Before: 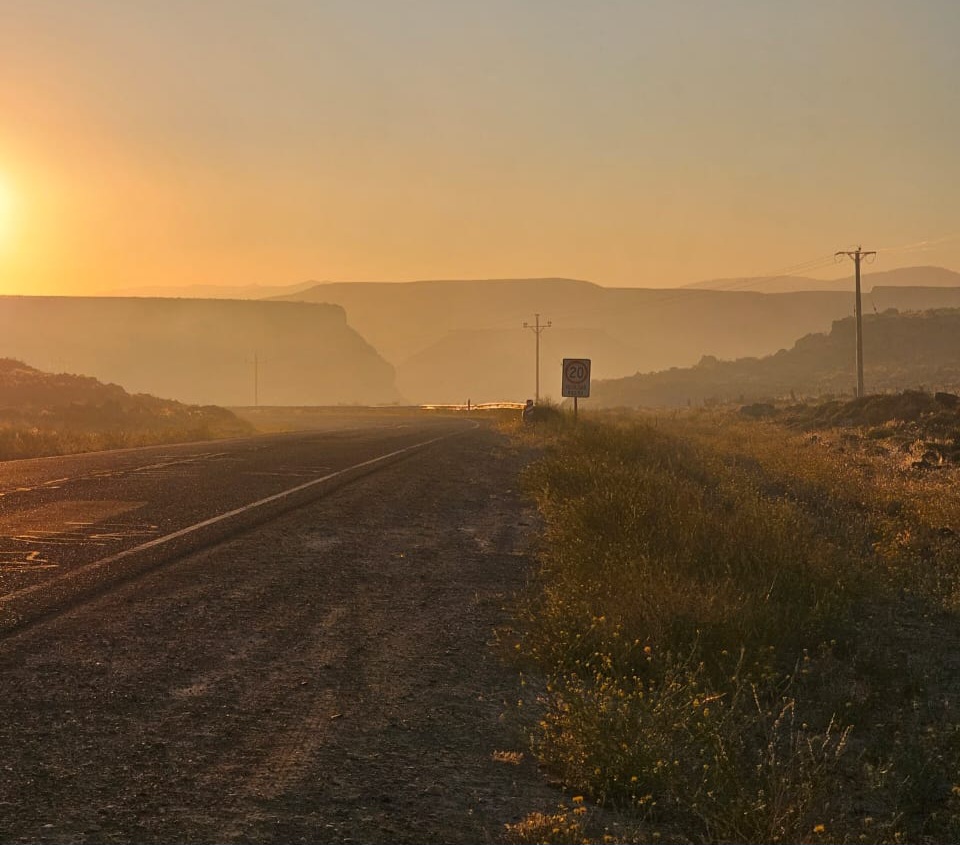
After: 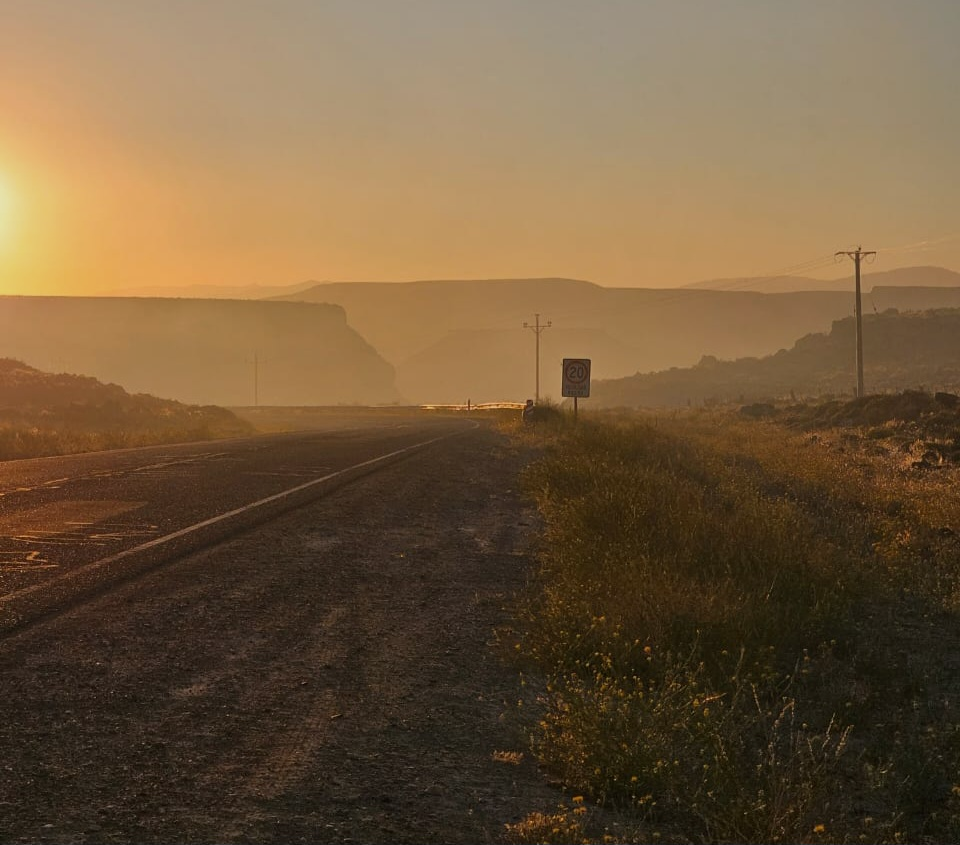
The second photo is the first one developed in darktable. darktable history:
exposure: exposure -0.321 EV, compensate highlight preservation false
